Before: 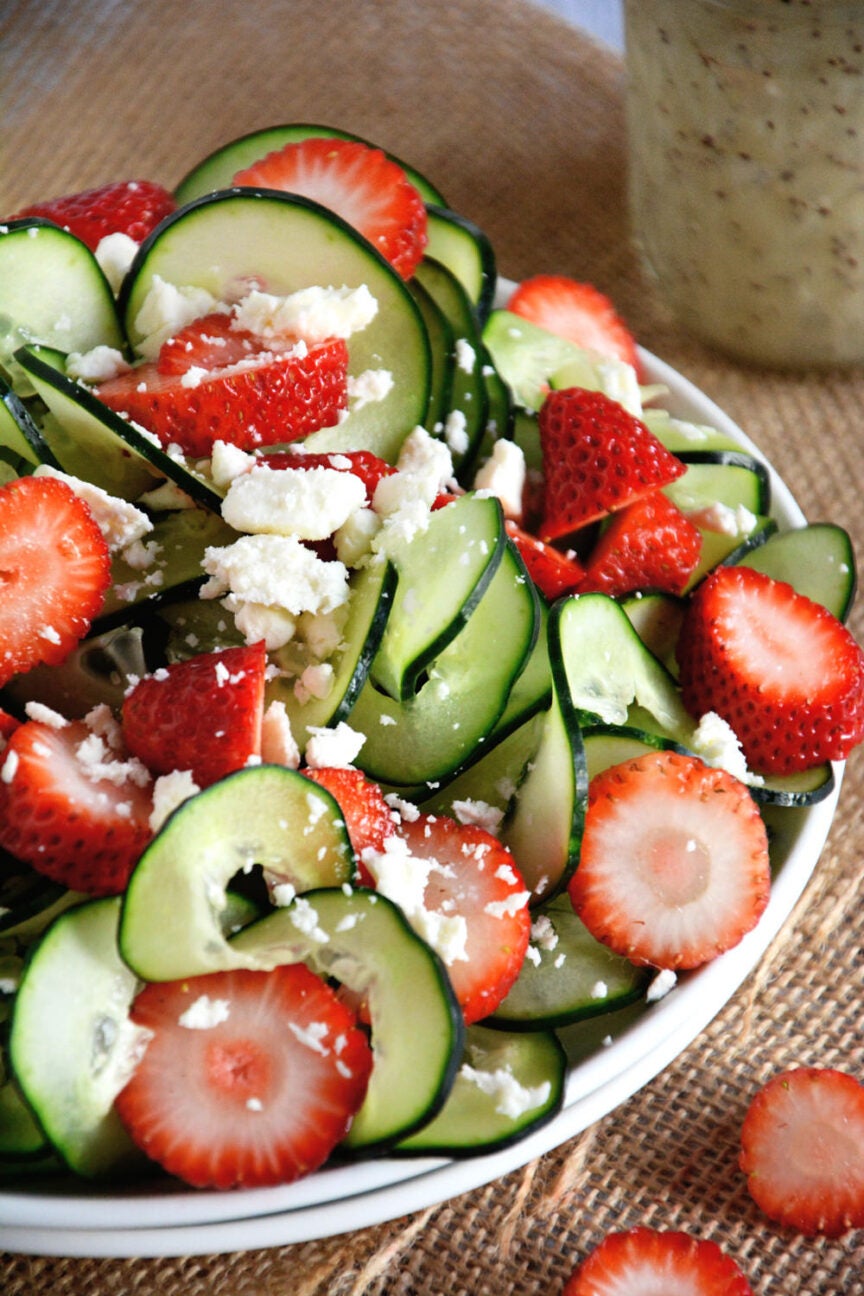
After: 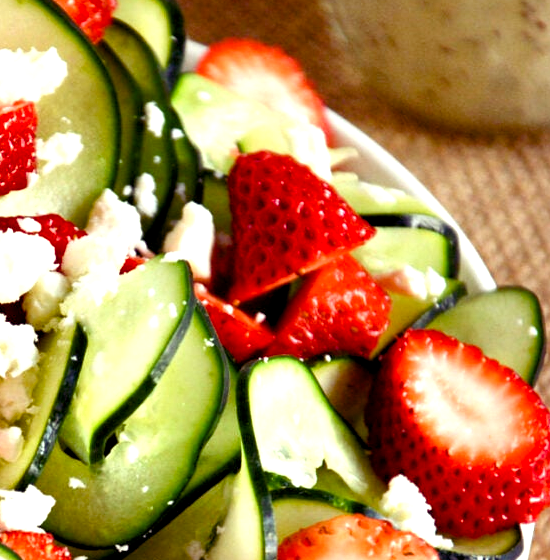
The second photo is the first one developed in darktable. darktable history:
shadows and highlights: shadows 49, highlights -41, soften with gaussian
exposure: black level correction -0.002, exposure 0.54 EV, compensate highlight preservation false
color balance rgb: shadows lift › luminance -21.66%, shadows lift › chroma 8.98%, shadows lift › hue 283.37°, power › chroma 1.05%, power › hue 25.59°, highlights gain › luminance 6.08%, highlights gain › chroma 2.55%, highlights gain › hue 90°, global offset › luminance -0.87%, perceptual saturation grading › global saturation 25%, perceptual saturation grading › highlights -28.39%, perceptual saturation grading › shadows 33.98%
crop: left 36.005%, top 18.293%, right 0.31%, bottom 38.444%
